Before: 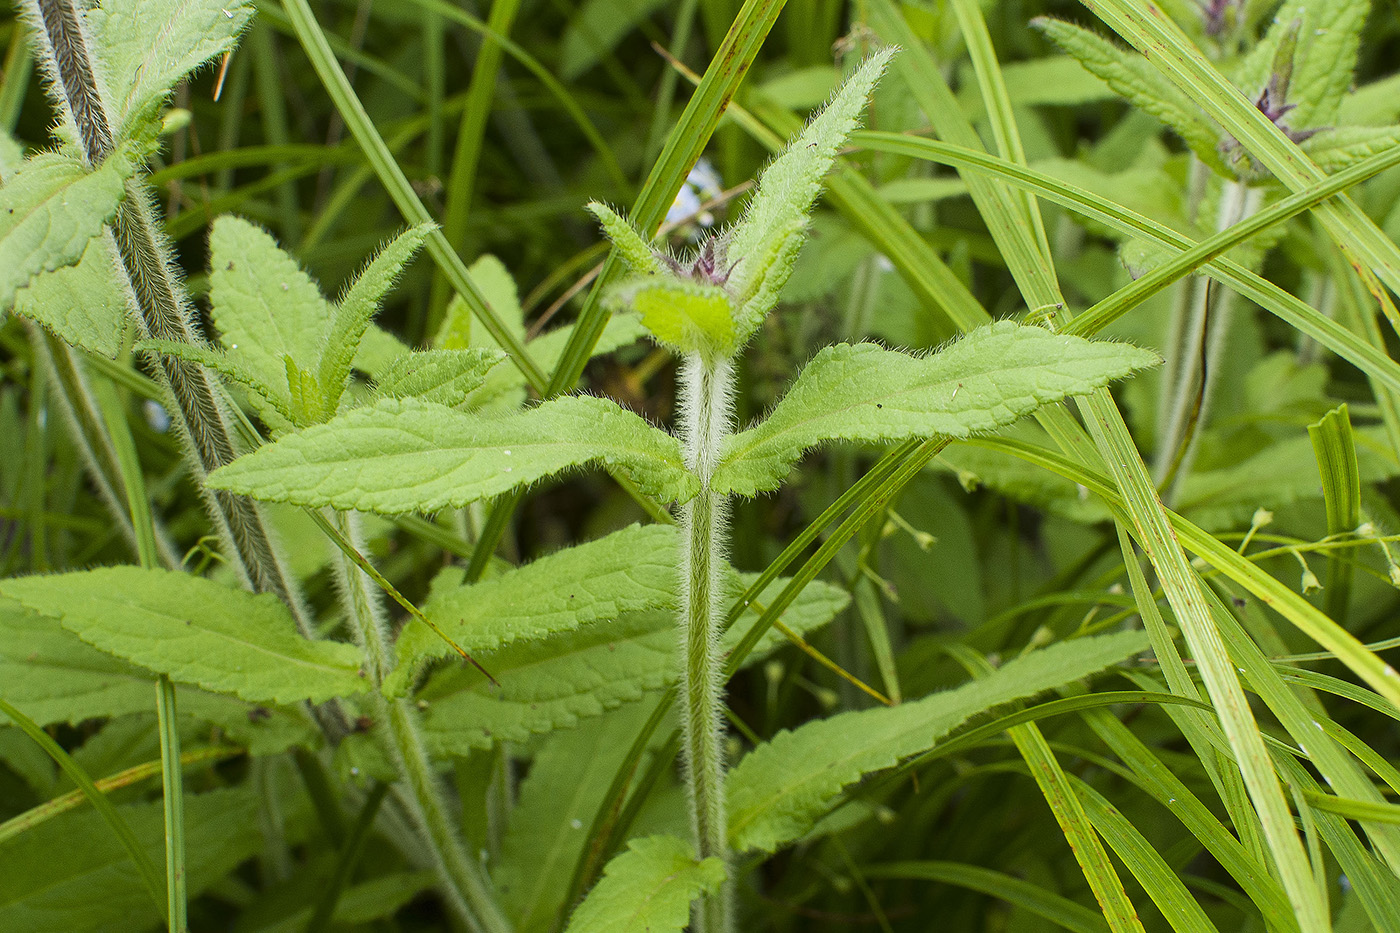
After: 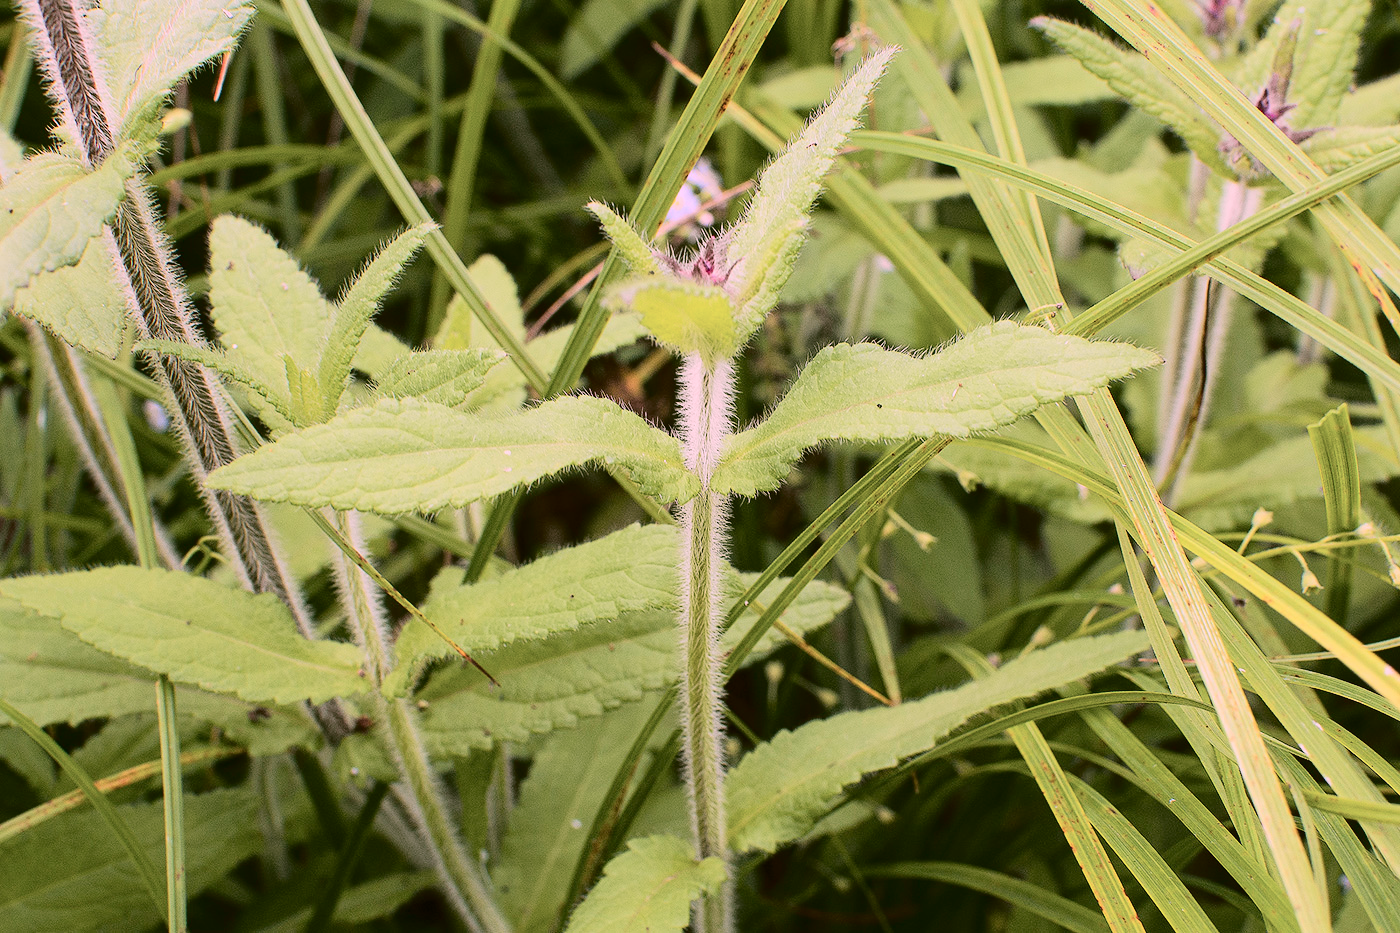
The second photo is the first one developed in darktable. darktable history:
color correction: highlights a* 15.03, highlights b* -25.07
tone curve: curves: ch0 [(0, 0.006) (0.184, 0.117) (0.405, 0.46) (0.456, 0.528) (0.634, 0.728) (0.877, 0.89) (0.984, 0.935)]; ch1 [(0, 0) (0.443, 0.43) (0.492, 0.489) (0.566, 0.579) (0.595, 0.625) (0.608, 0.667) (0.65, 0.729) (1, 1)]; ch2 [(0, 0) (0.33, 0.301) (0.421, 0.443) (0.447, 0.489) (0.495, 0.505) (0.537, 0.583) (0.586, 0.591) (0.663, 0.686) (1, 1)], color space Lab, independent channels, preserve colors none
white balance: red 1.127, blue 0.943
